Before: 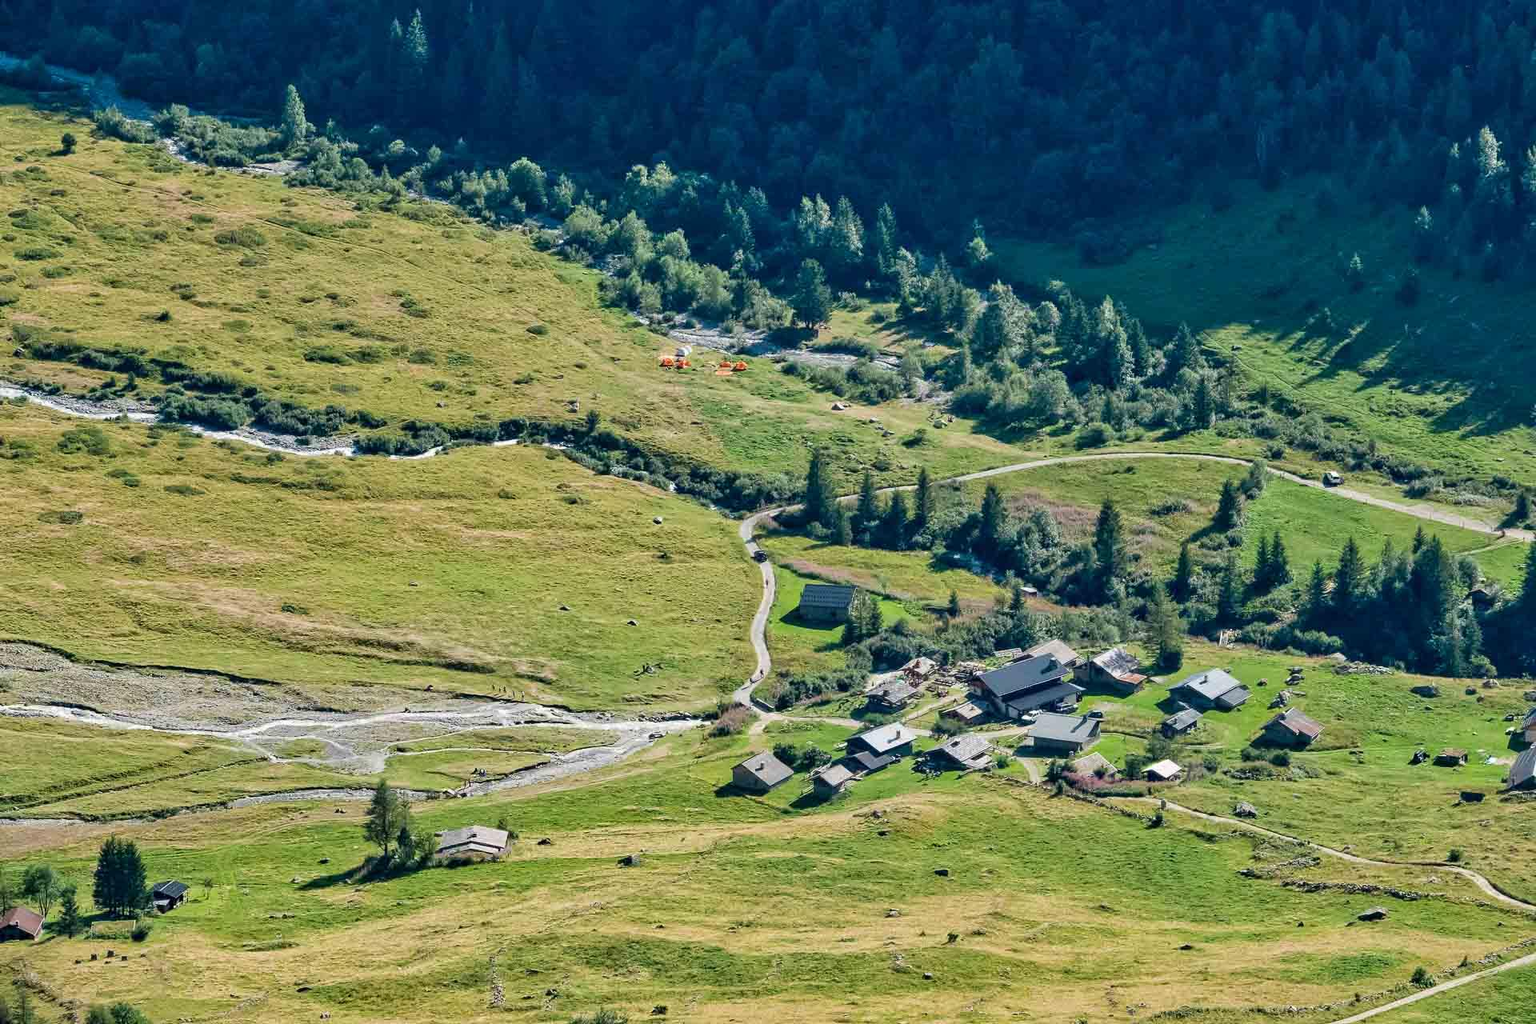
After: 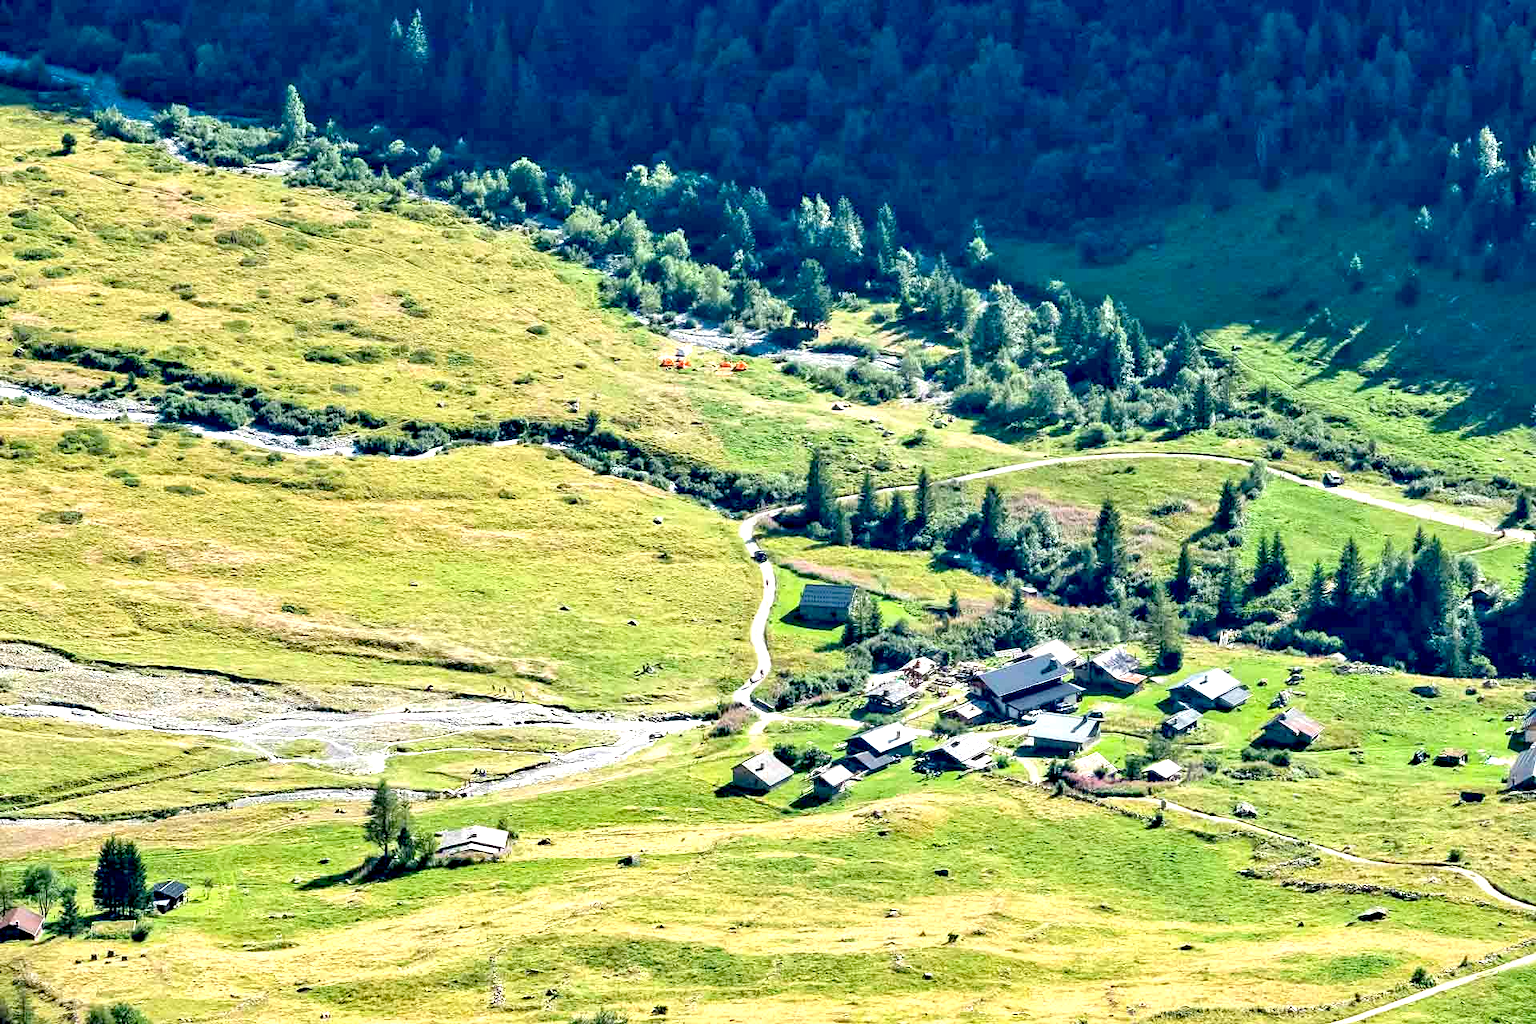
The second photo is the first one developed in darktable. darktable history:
exposure: black level correction 0.011, exposure 1.075 EV, compensate exposure bias true, compensate highlight preservation false
